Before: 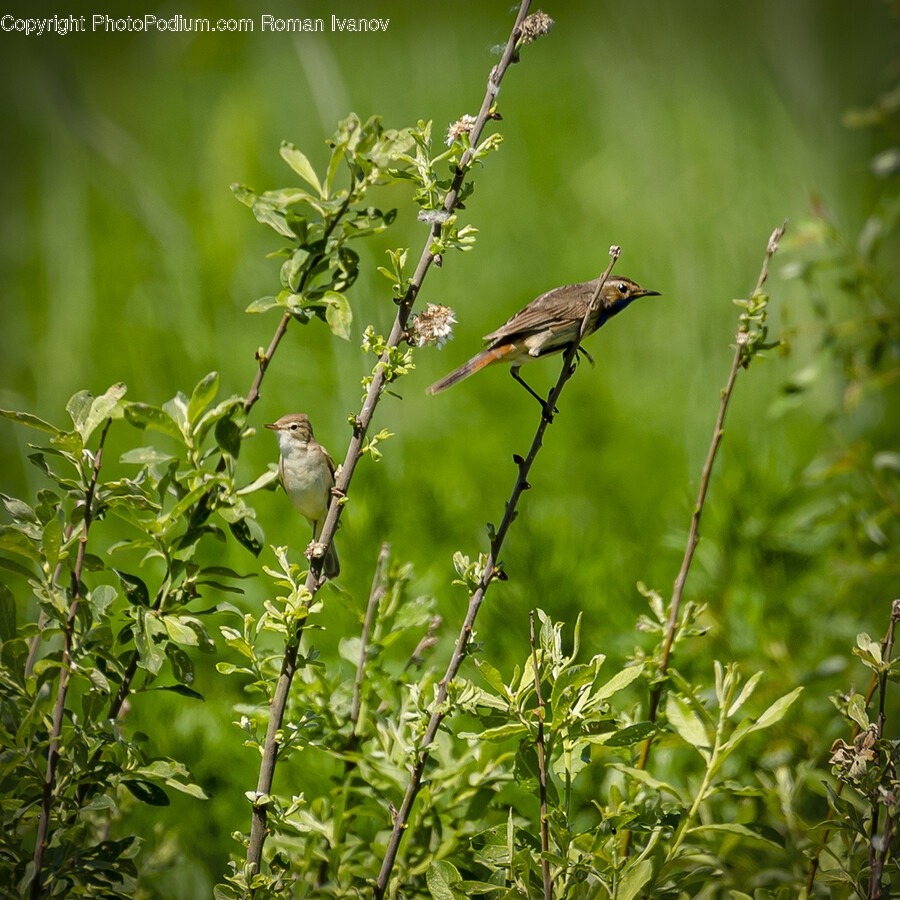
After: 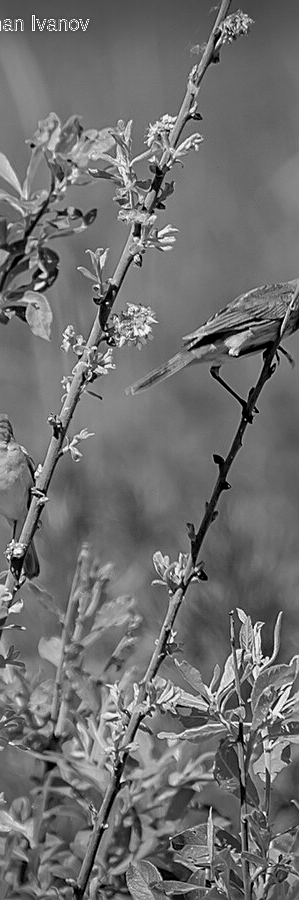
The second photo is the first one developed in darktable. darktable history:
exposure: compensate highlight preservation false
monochrome: size 1
sharpen: on, module defaults
shadows and highlights: on, module defaults
crop: left 33.36%, right 33.36%
